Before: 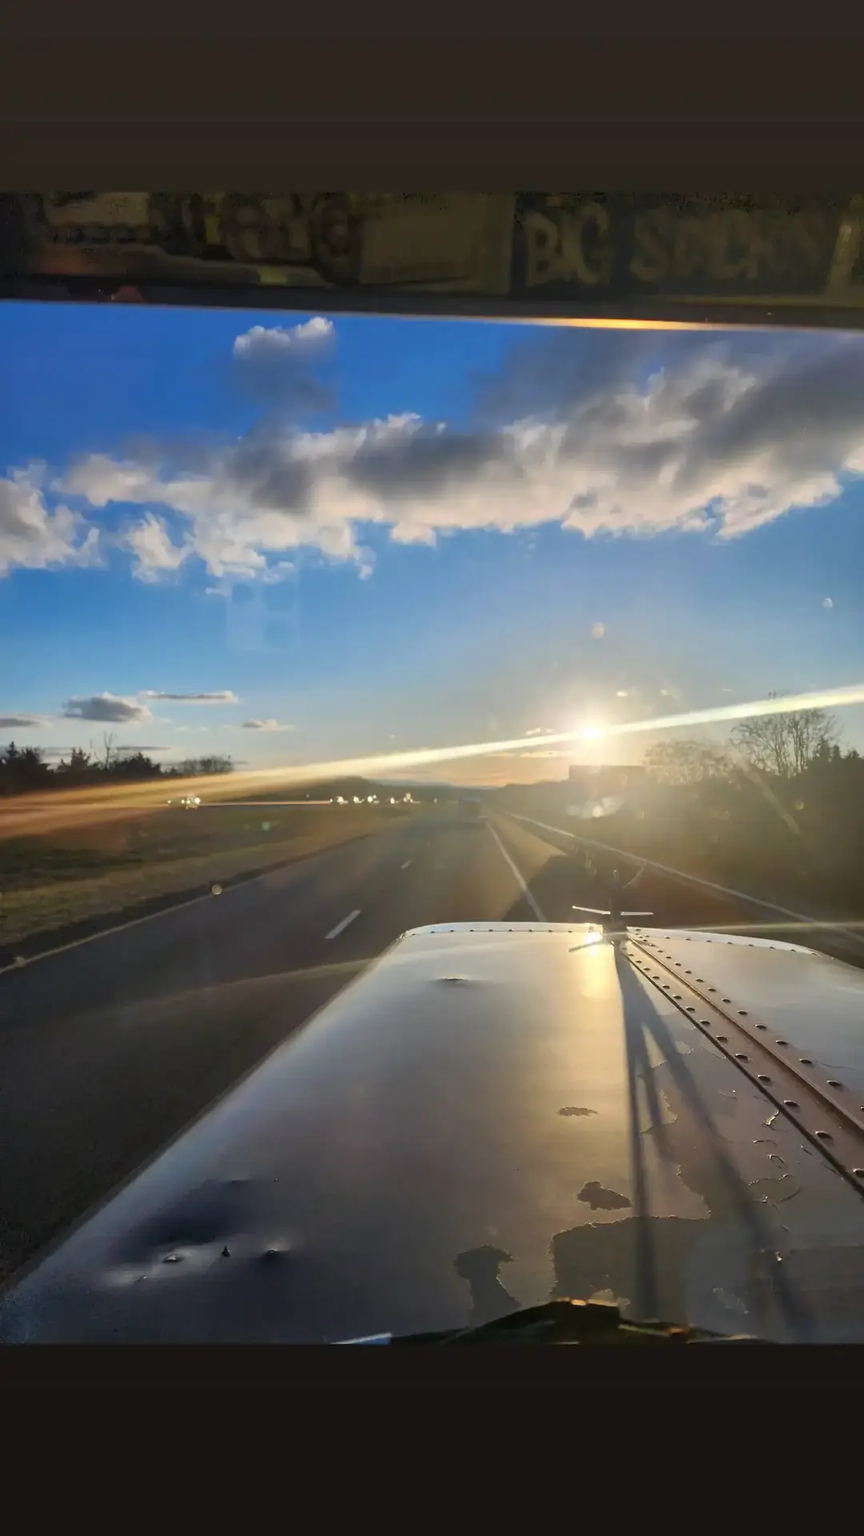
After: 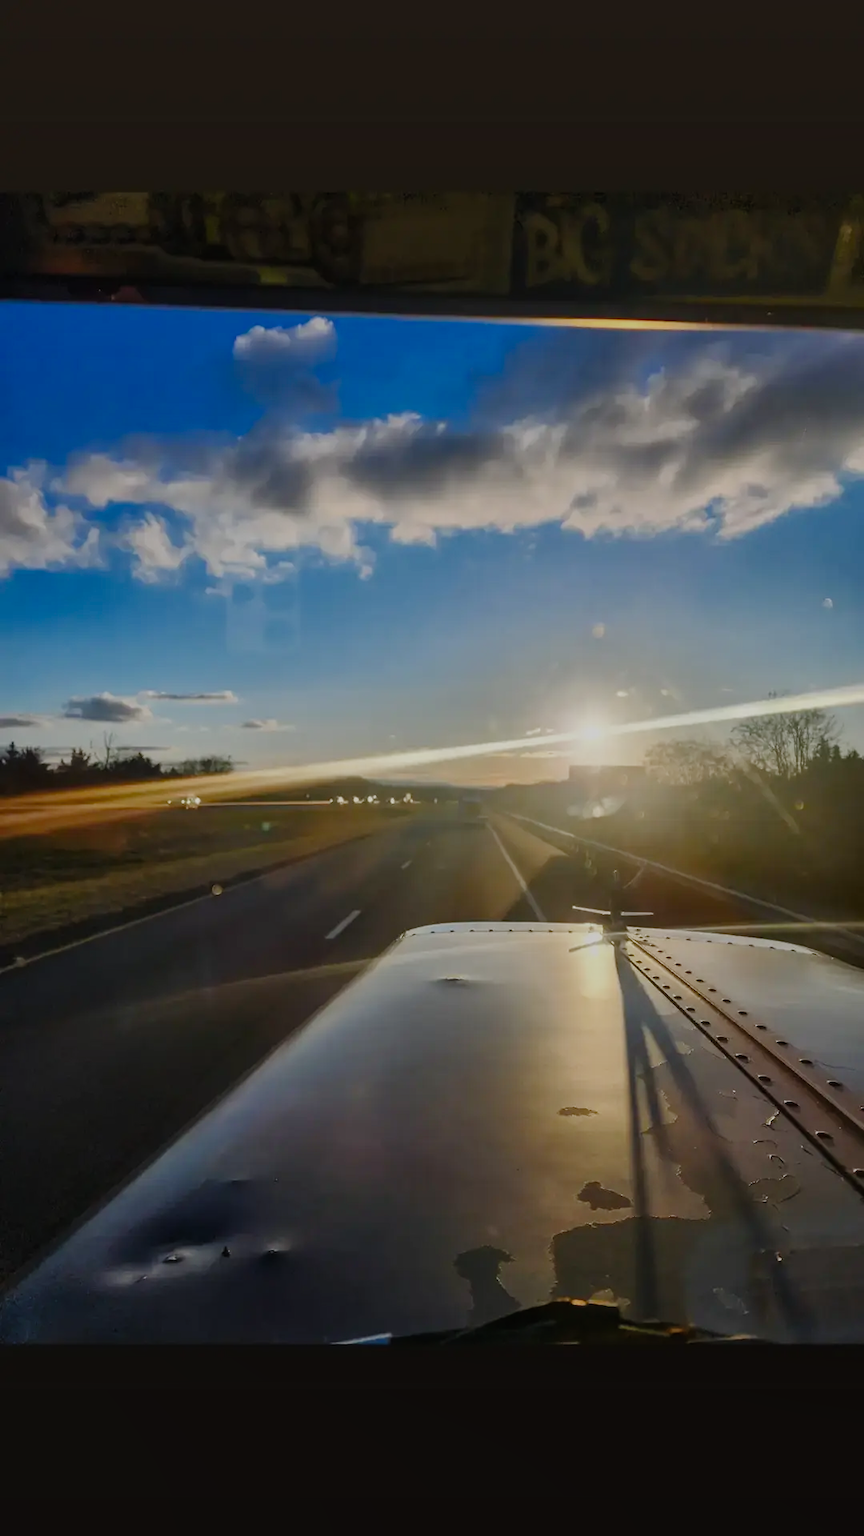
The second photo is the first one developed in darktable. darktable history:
local contrast: on, module defaults
color balance rgb: perceptual saturation grading › global saturation 20%, perceptual saturation grading › highlights -25%, perceptual saturation grading › shadows 50%
filmic rgb: middle gray luminance 29%, black relative exposure -10.3 EV, white relative exposure 5.5 EV, threshold 6 EV, target black luminance 0%, hardness 3.95, latitude 2.04%, contrast 1.132, highlights saturation mix 5%, shadows ↔ highlights balance 15.11%, add noise in highlights 0, preserve chrominance no, color science v3 (2019), use custom middle-gray values true, iterations of high-quality reconstruction 0, contrast in highlights soft, enable highlight reconstruction true
exposure: black level correction -0.025, exposure -0.117 EV, compensate highlight preservation false
